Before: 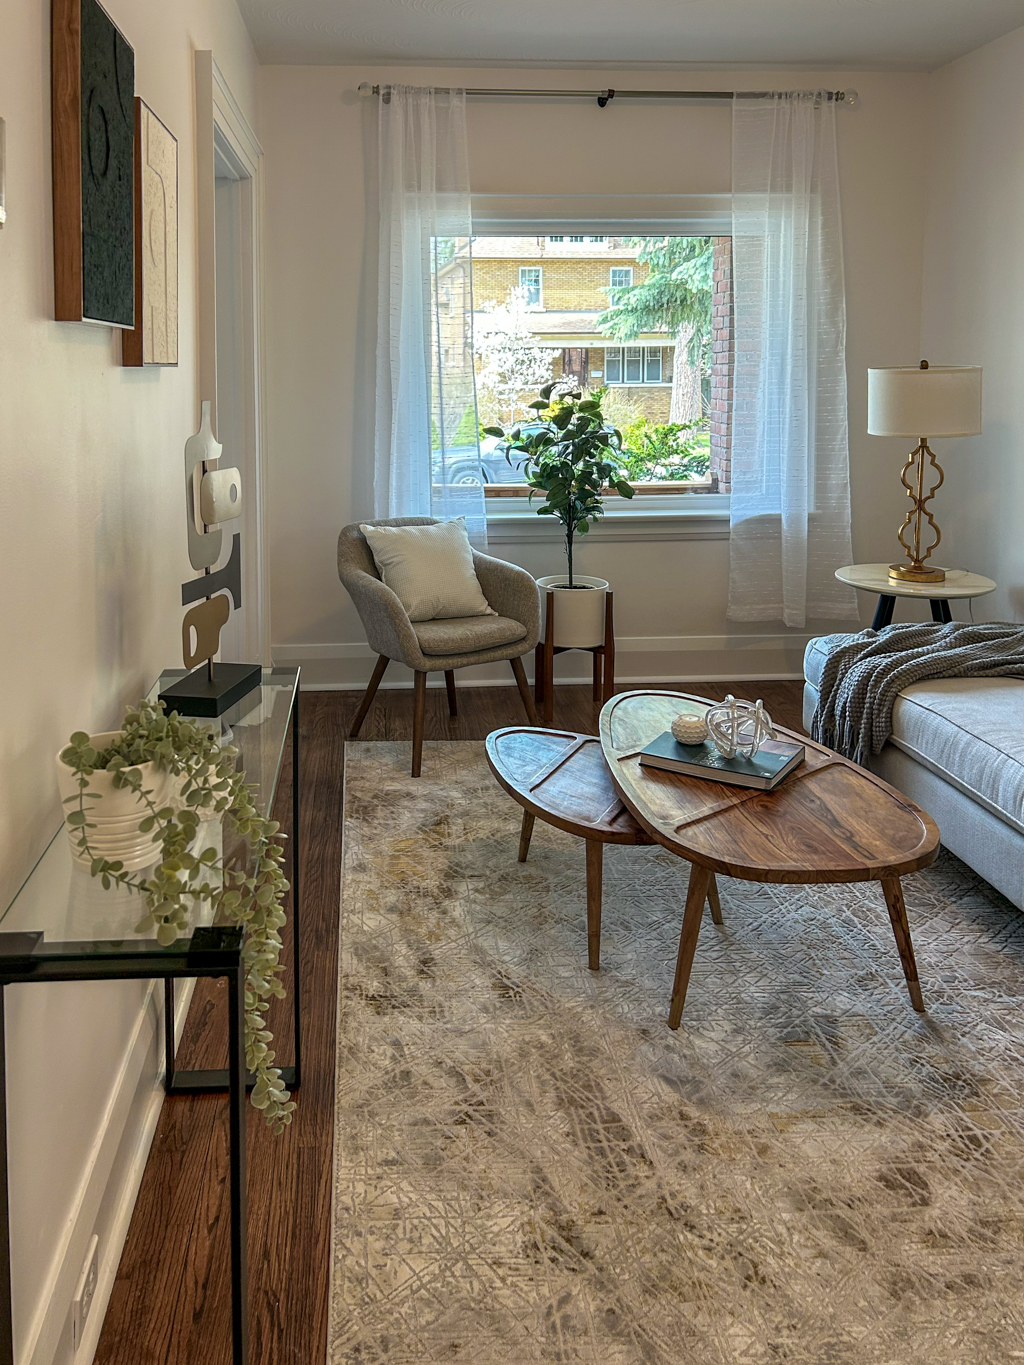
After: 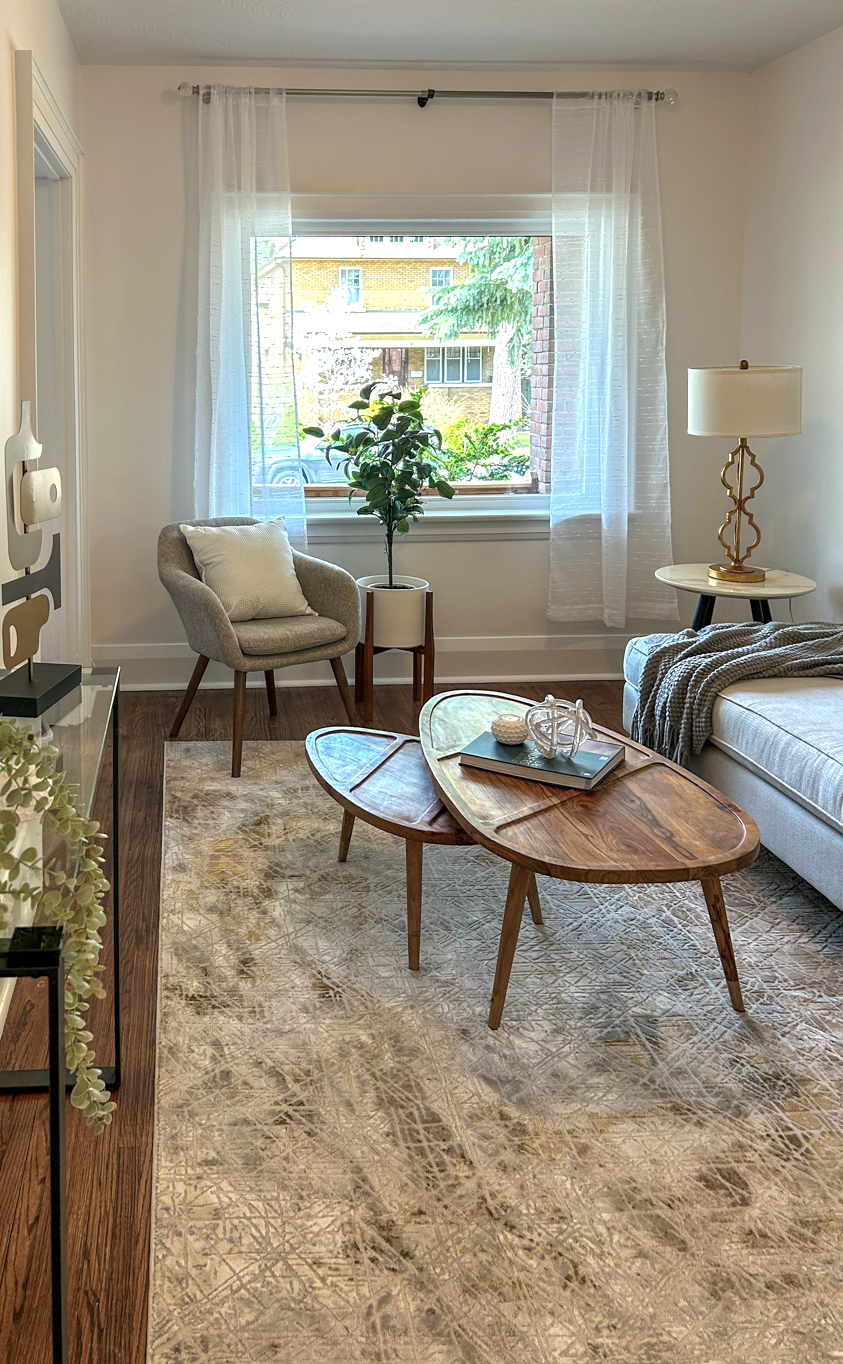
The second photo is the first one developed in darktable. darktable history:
exposure: black level correction 0, exposure 0.5 EV, compensate highlight preservation false
shadows and highlights: shadows 25, highlights -25
crop: left 17.582%, bottom 0.031%
